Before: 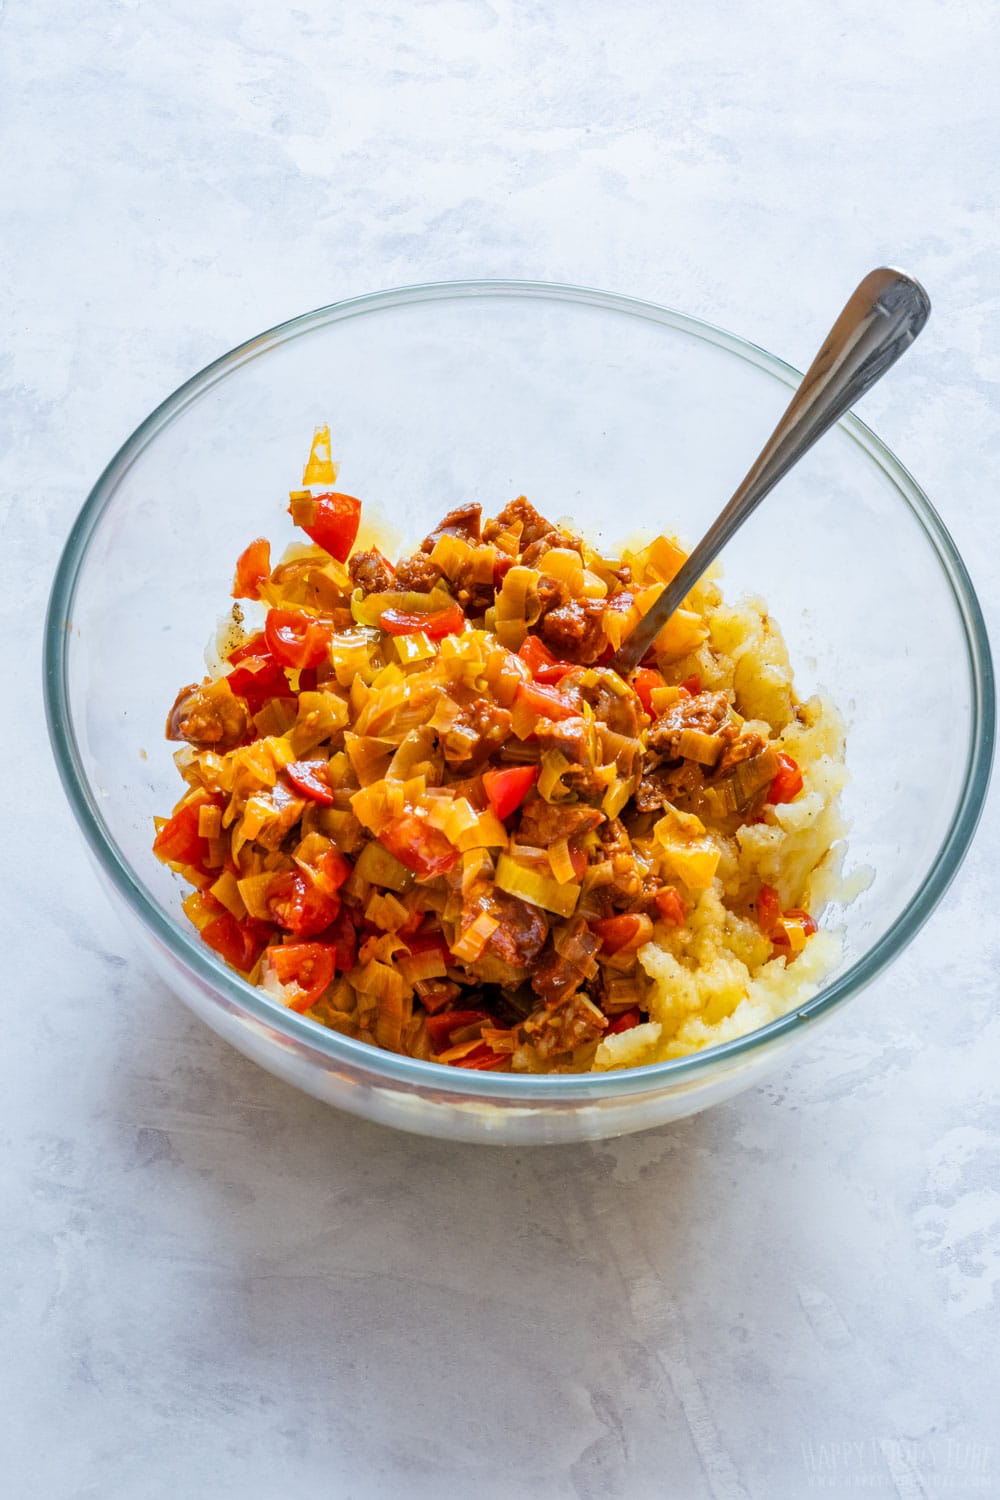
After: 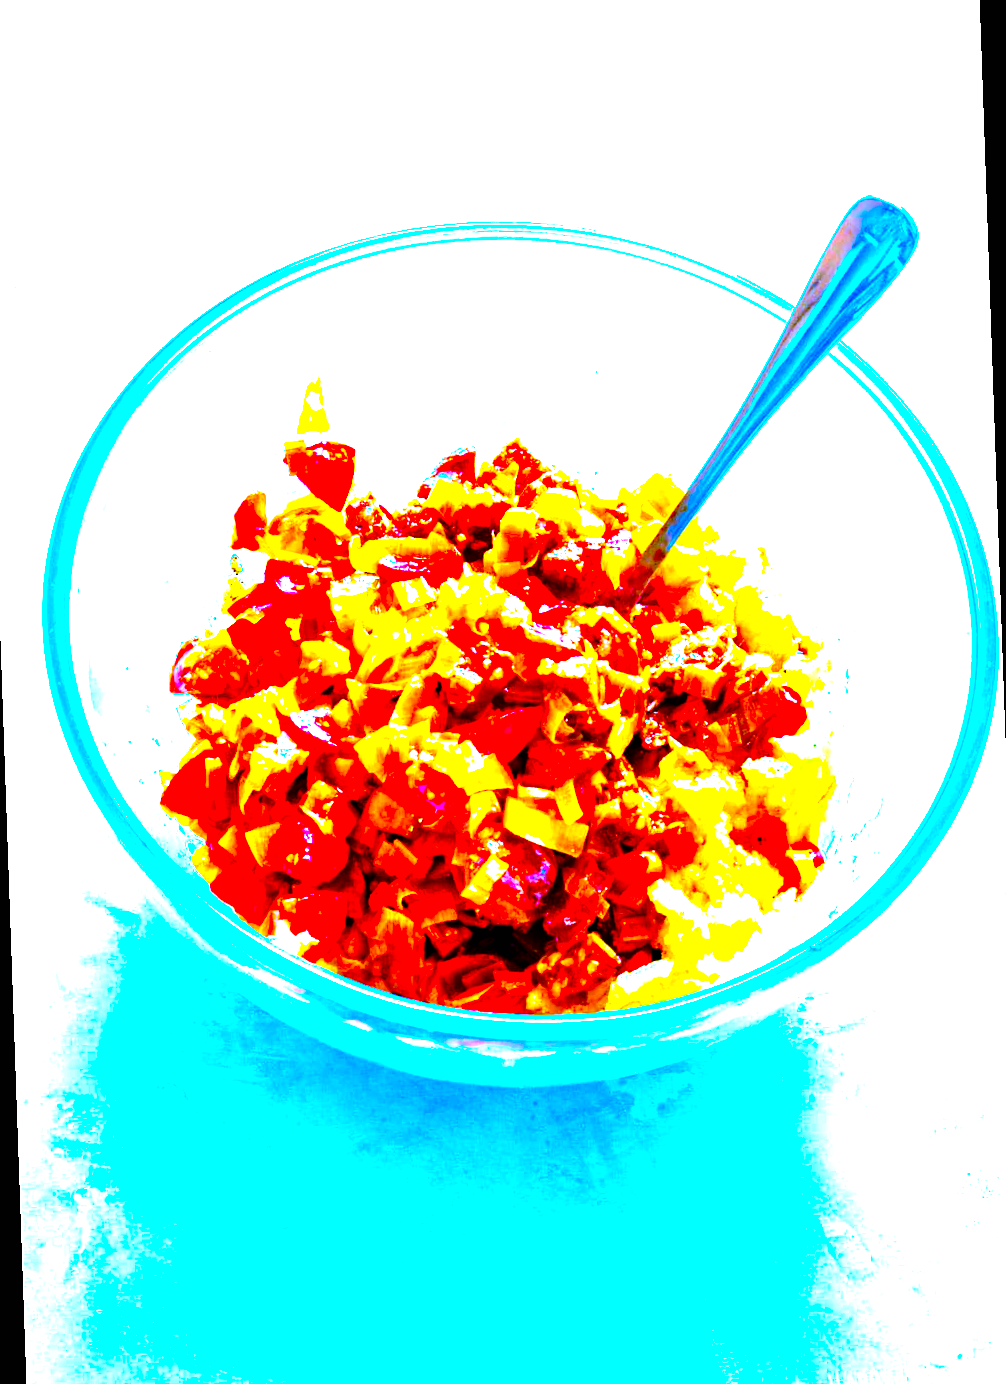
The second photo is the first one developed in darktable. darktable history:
rotate and perspective: rotation -2°, crop left 0.022, crop right 0.978, crop top 0.049, crop bottom 0.951
levels: levels [0, 0.281, 0.562]
sharpen: radius 5.325, amount 0.312, threshold 26.433
filmic rgb: black relative exposure -8.2 EV, white relative exposure 2.2 EV, threshold 3 EV, hardness 7.11, latitude 75%, contrast 1.325, highlights saturation mix -2%, shadows ↔ highlights balance 30%, preserve chrominance no, color science v5 (2021), contrast in shadows safe, contrast in highlights safe, enable highlight reconstruction true
white balance: red 0.766, blue 1.537
color correction: saturation 2.15
color balance rgb: linear chroma grading › global chroma 9.31%, global vibrance 41.49%
exposure: black level correction -0.003, exposure 0.04 EV, compensate highlight preservation false
